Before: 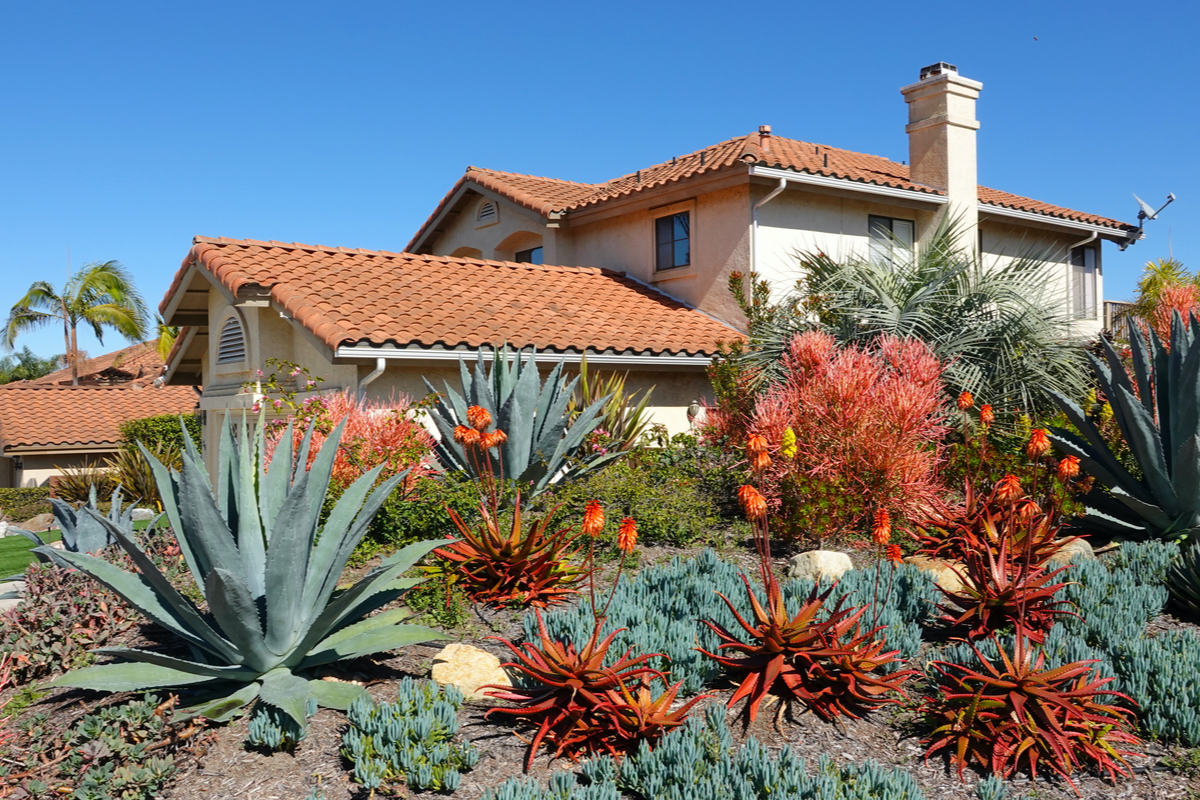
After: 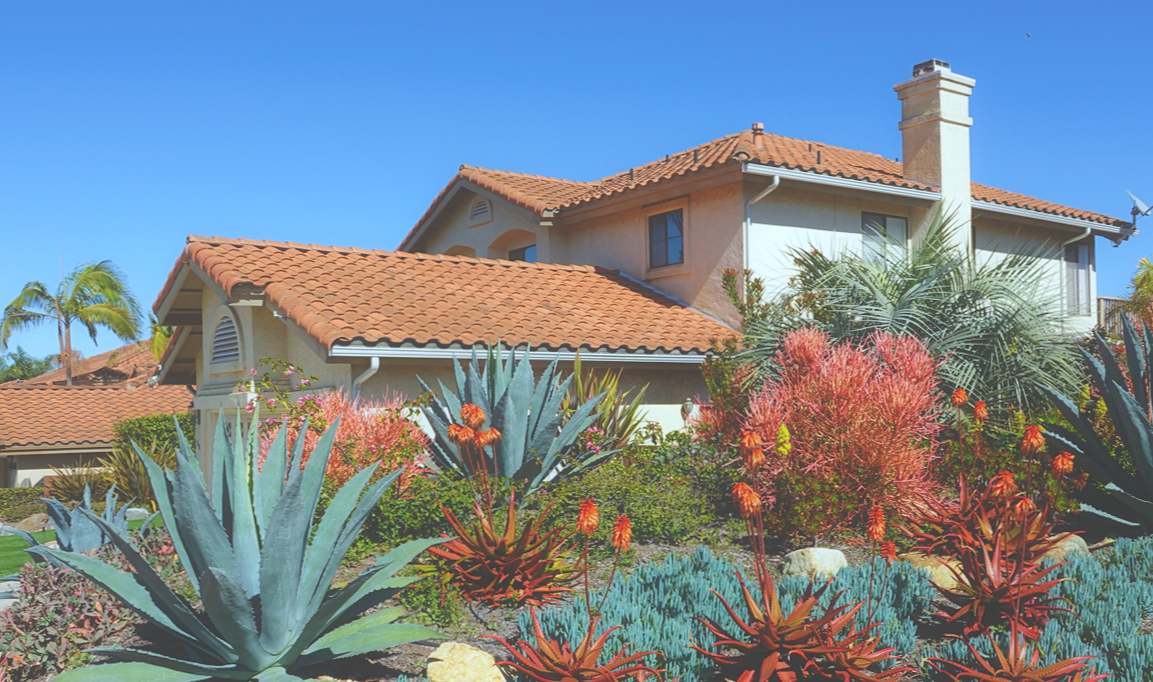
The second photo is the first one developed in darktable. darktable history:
crop and rotate: angle 0.2°, left 0.275%, right 3.127%, bottom 14.18%
exposure: black level correction -0.041, exposure 0.064 EV, compensate highlight preservation false
velvia: on, module defaults
contrast equalizer: y [[0.5, 0.486, 0.447, 0.446, 0.489, 0.5], [0.5 ×6], [0.5 ×6], [0 ×6], [0 ×6]]
white balance: red 0.925, blue 1.046
